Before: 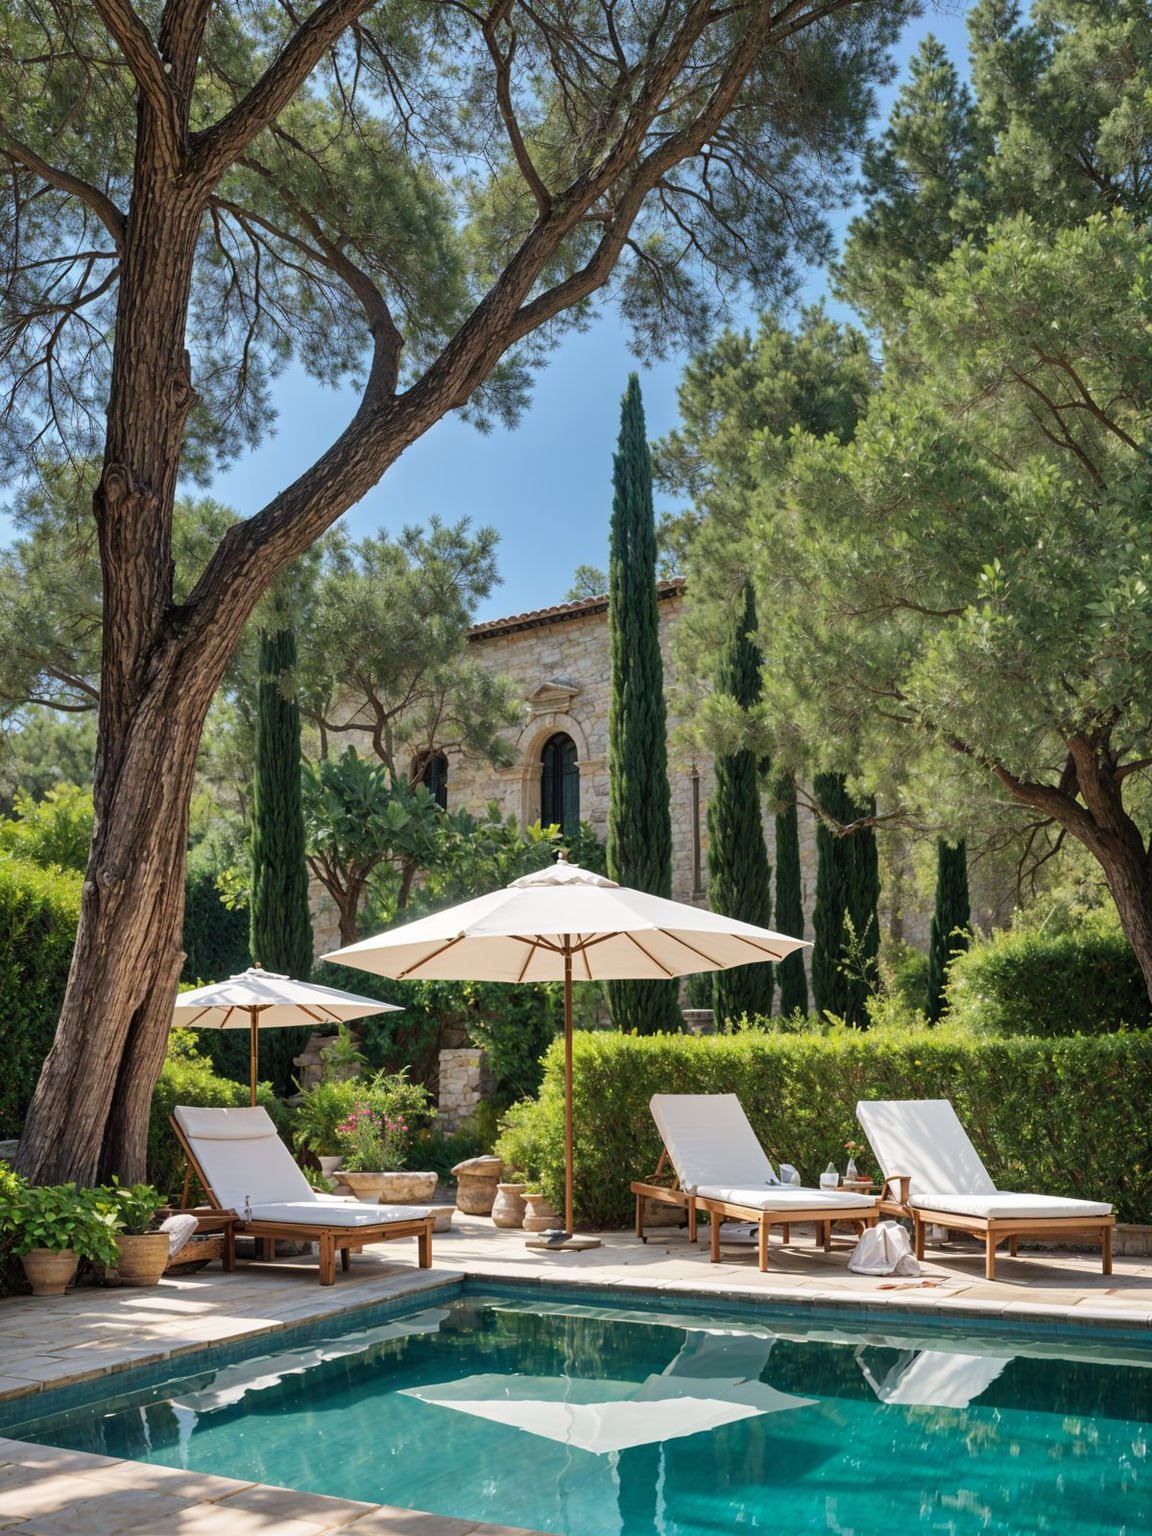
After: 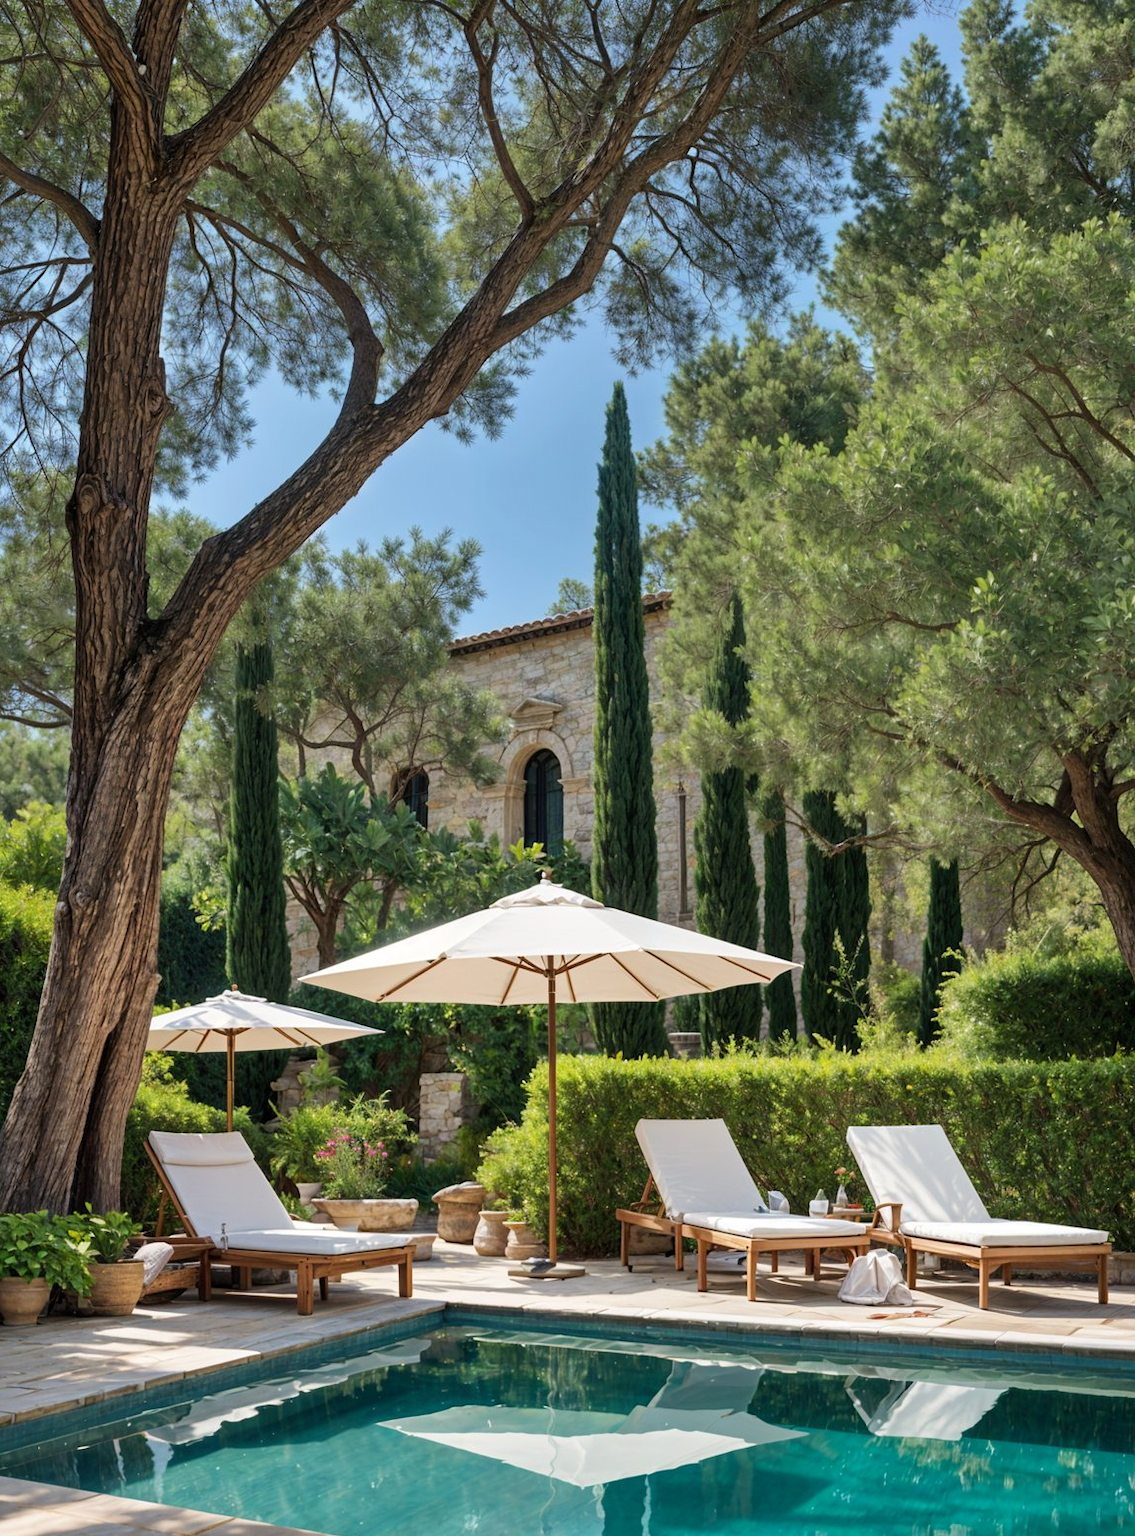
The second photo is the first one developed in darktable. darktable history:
crop and rotate: left 2.536%, right 1.107%, bottom 2.246%
exposure: black level correction 0.001, exposure 0.014 EV, compensate highlight preservation false
